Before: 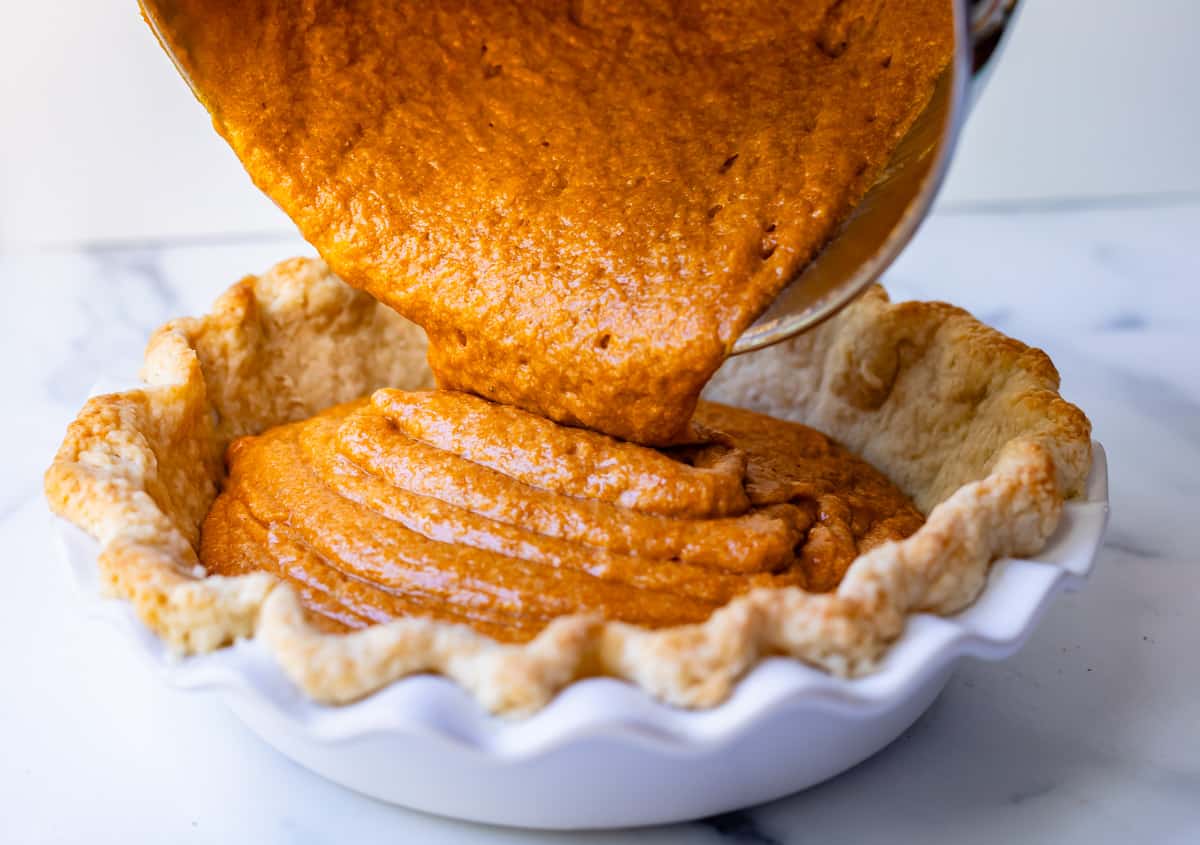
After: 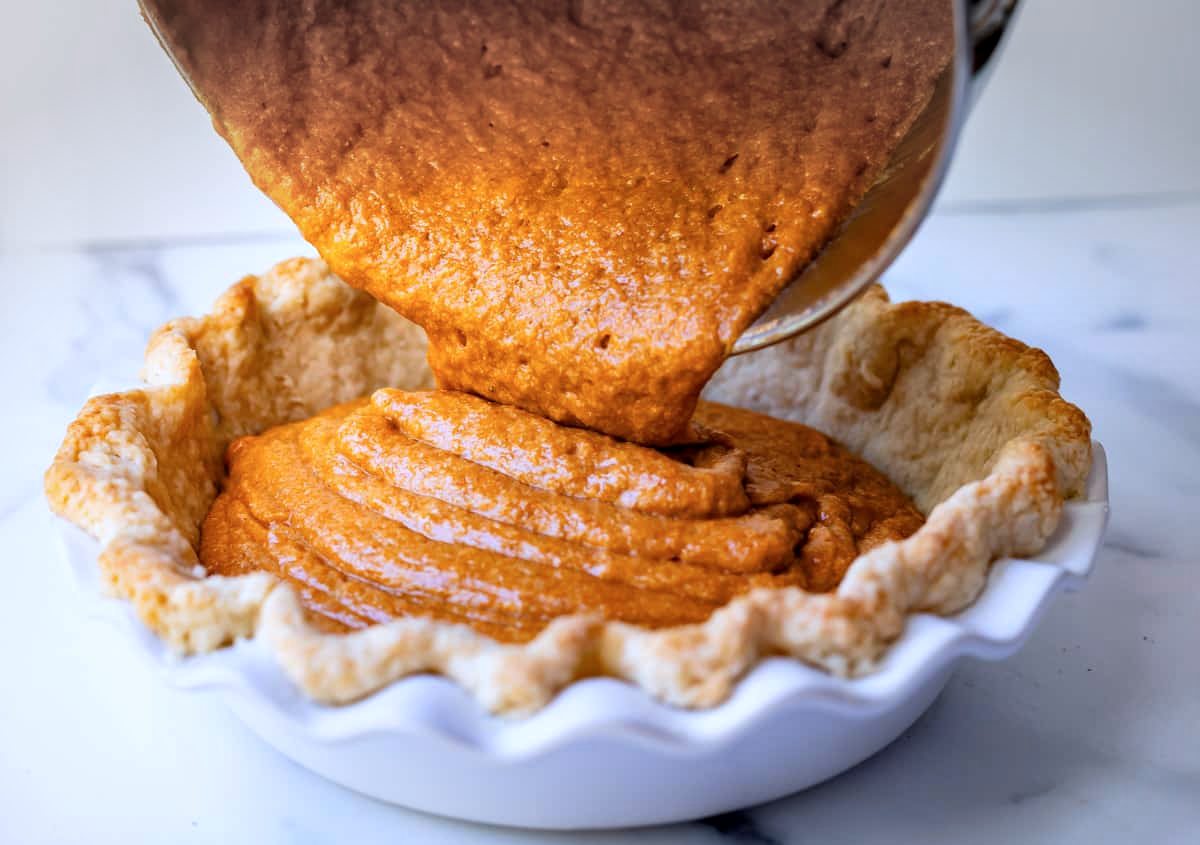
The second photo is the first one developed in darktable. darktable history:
vignetting: fall-off start 100.3%, brightness -0.266, center (-0.025, 0.4), width/height ratio 1.321
contrast equalizer: octaves 7, y [[0.6 ×6], [0.55 ×6], [0 ×6], [0 ×6], [0 ×6]], mix 0.169
color correction: highlights a* -0.749, highlights b* -8.98
